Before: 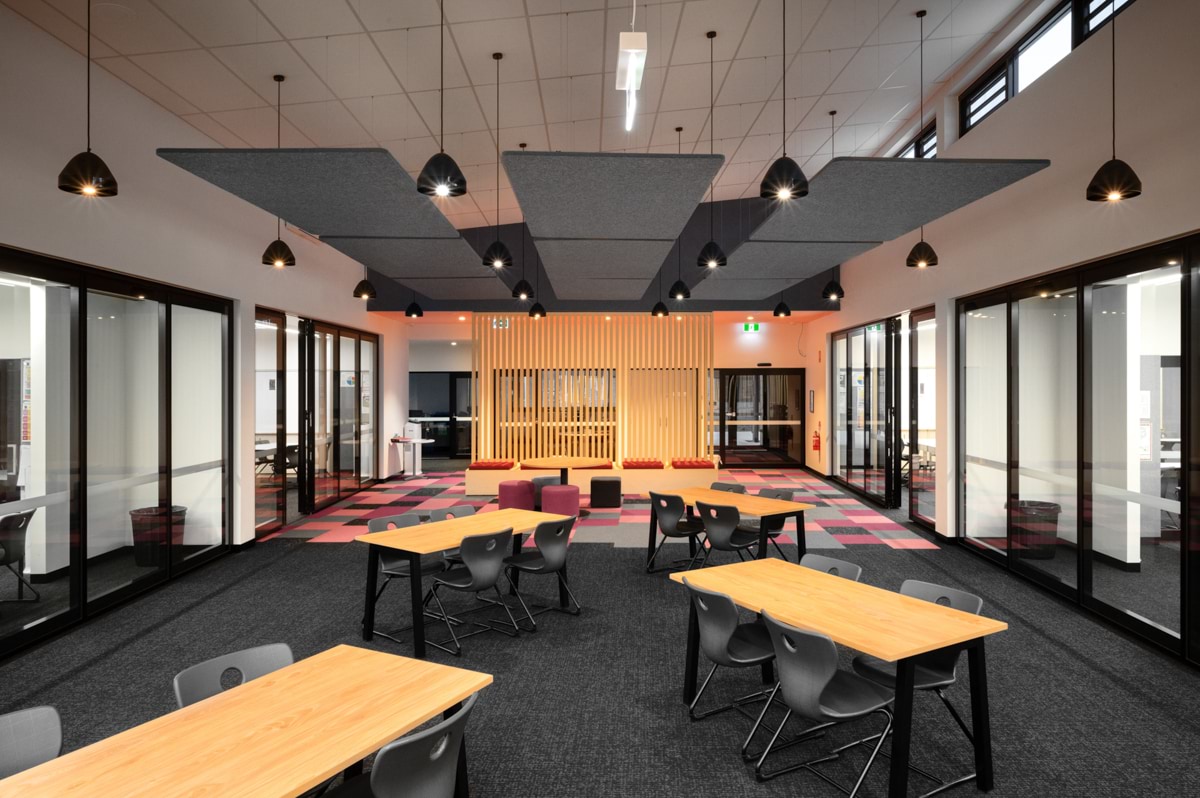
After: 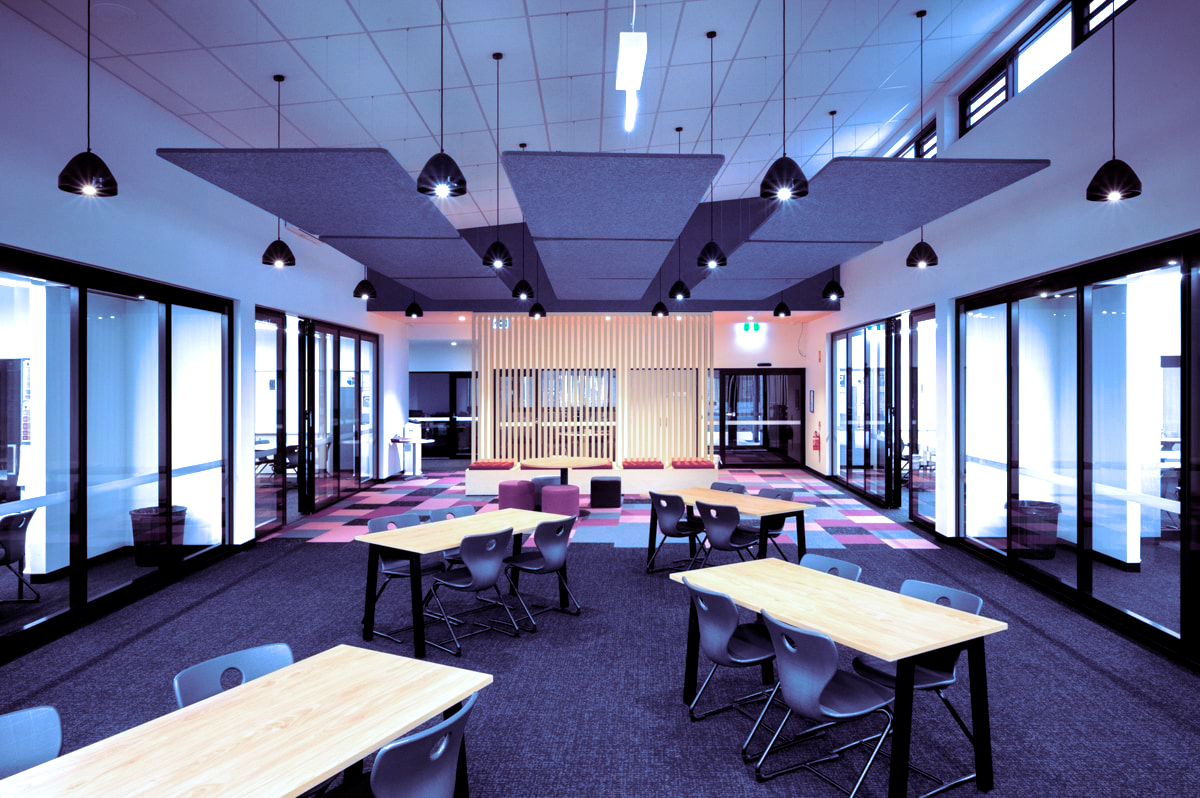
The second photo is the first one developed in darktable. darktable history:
color calibration: illuminant as shot in camera, x 0.442, y 0.413, temperature 2903.13 K
split-toning: shadows › hue 255.6°, shadows › saturation 0.66, highlights › hue 43.2°, highlights › saturation 0.68, balance -50.1
exposure: black level correction 0.005, exposure 0.417 EV, compensate highlight preservation false
